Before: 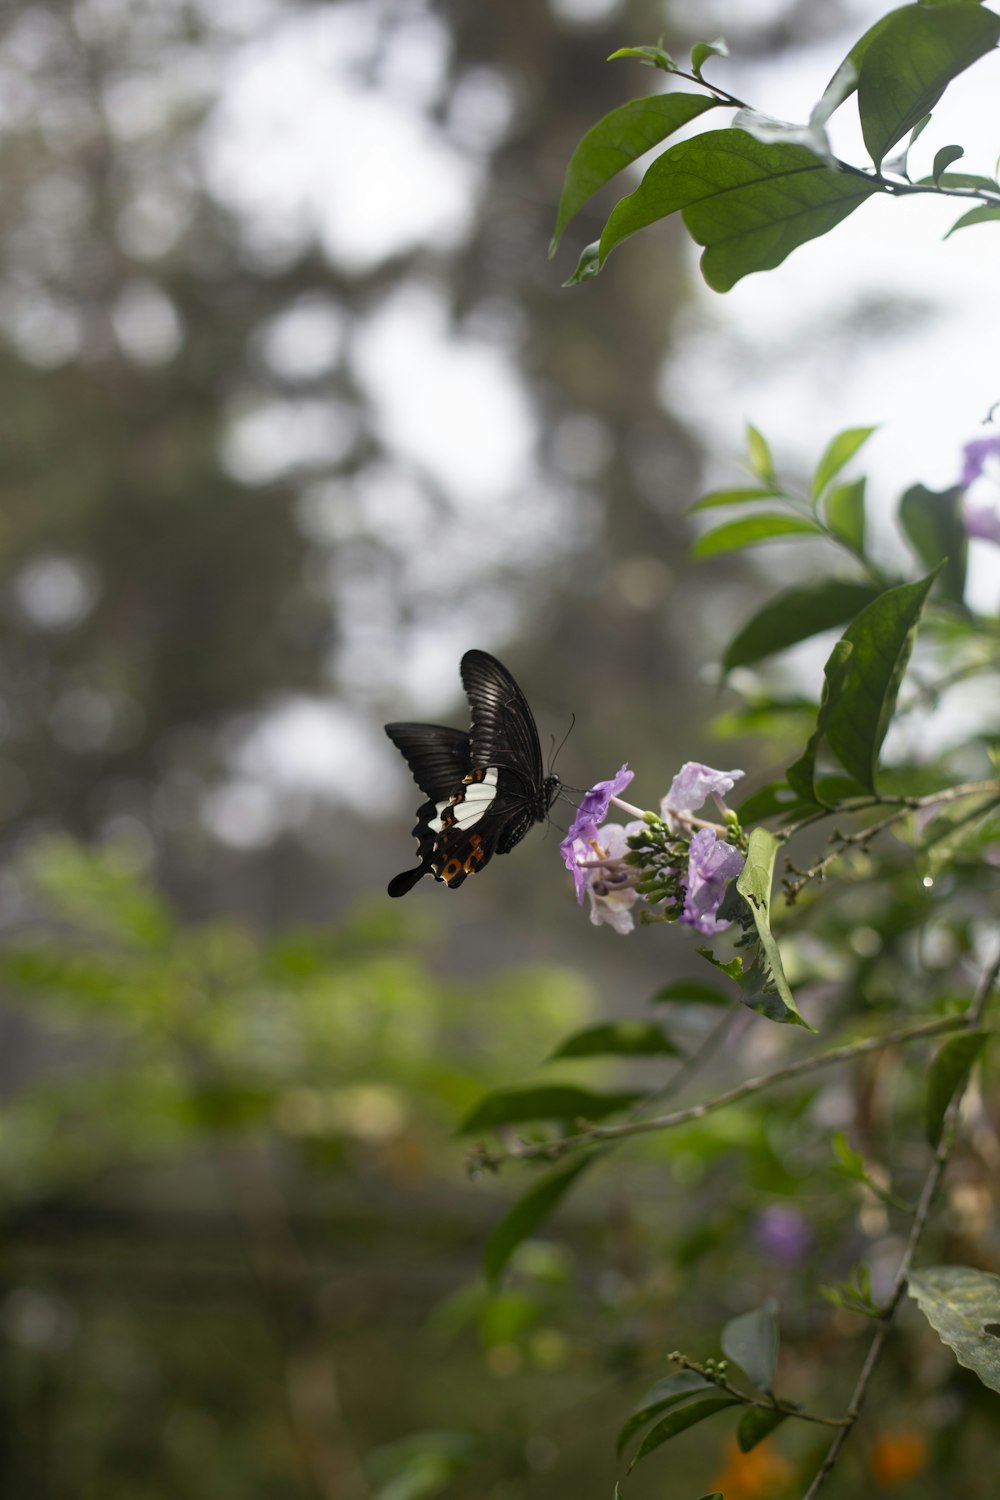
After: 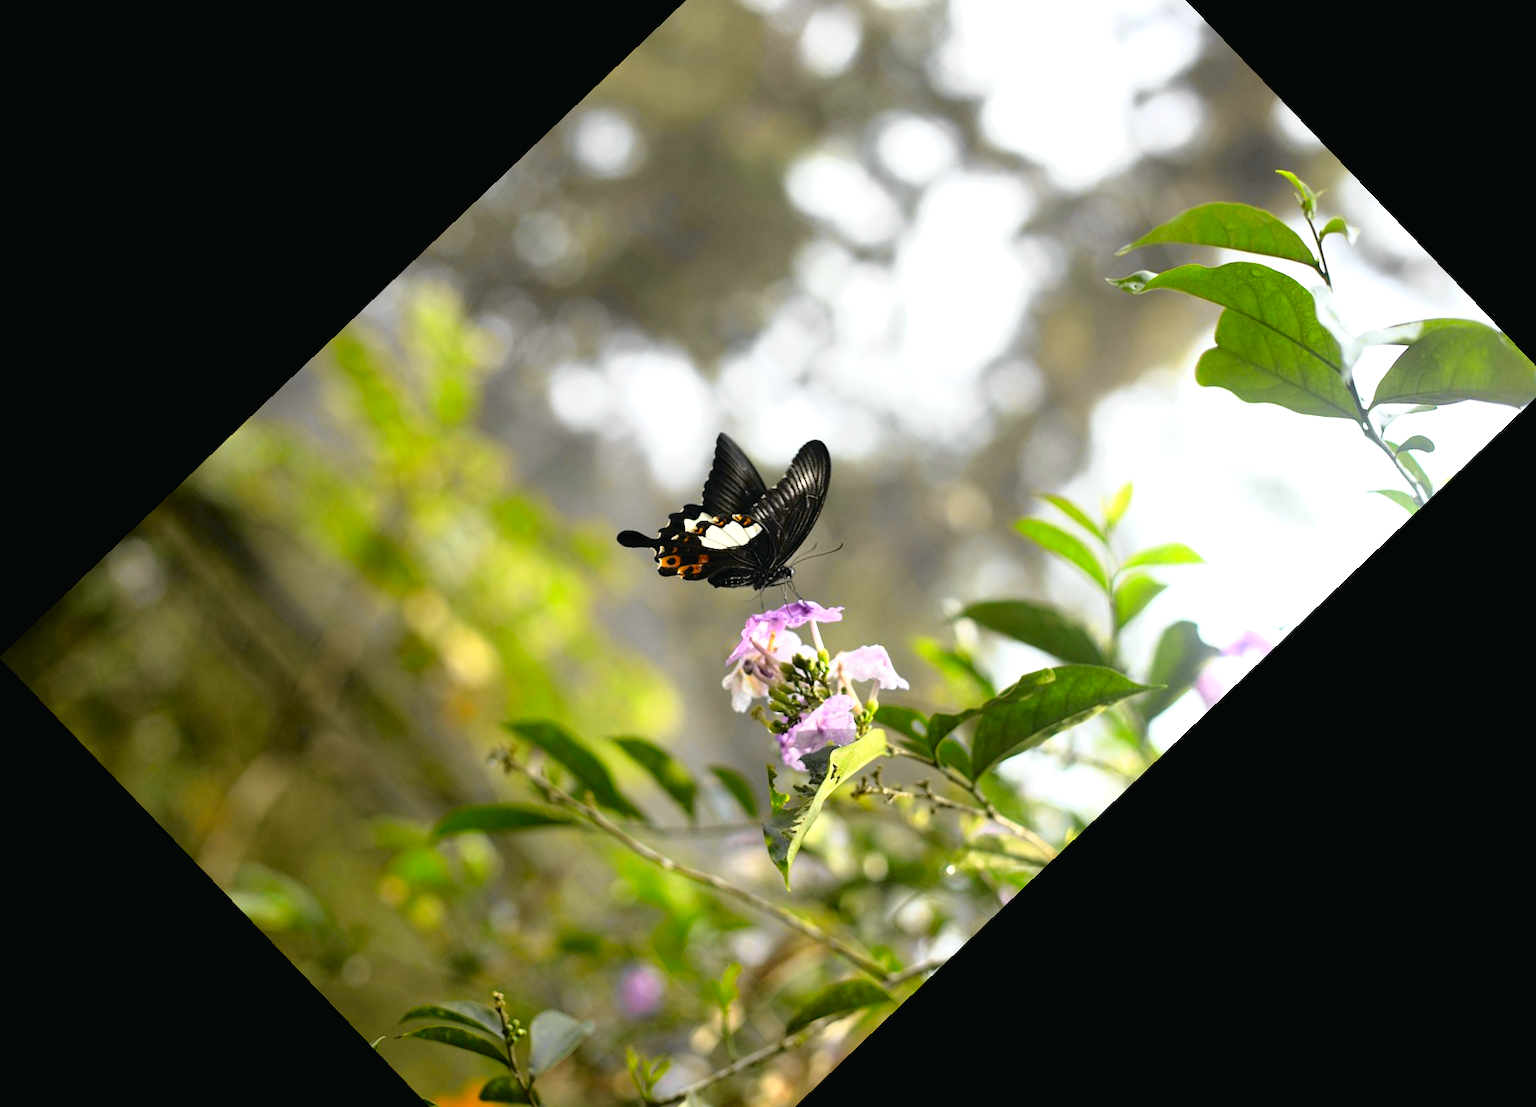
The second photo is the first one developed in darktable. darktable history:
crop and rotate: angle -46.26°, top 16.234%, right 0.912%, bottom 11.704%
exposure: black level correction 0, exposure 1 EV, compensate highlight preservation false
tone curve: curves: ch0 [(0, 0.013) (0.129, 0.1) (0.327, 0.382) (0.489, 0.573) (0.66, 0.748) (0.858, 0.926) (1, 0.977)]; ch1 [(0, 0) (0.353, 0.344) (0.45, 0.46) (0.498, 0.495) (0.521, 0.506) (0.563, 0.559) (0.592, 0.585) (0.657, 0.655) (1, 1)]; ch2 [(0, 0) (0.333, 0.346) (0.375, 0.375) (0.427, 0.44) (0.5, 0.501) (0.505, 0.499) (0.528, 0.533) (0.579, 0.61) (0.612, 0.644) (0.66, 0.715) (1, 1)], color space Lab, independent channels, preserve colors none
